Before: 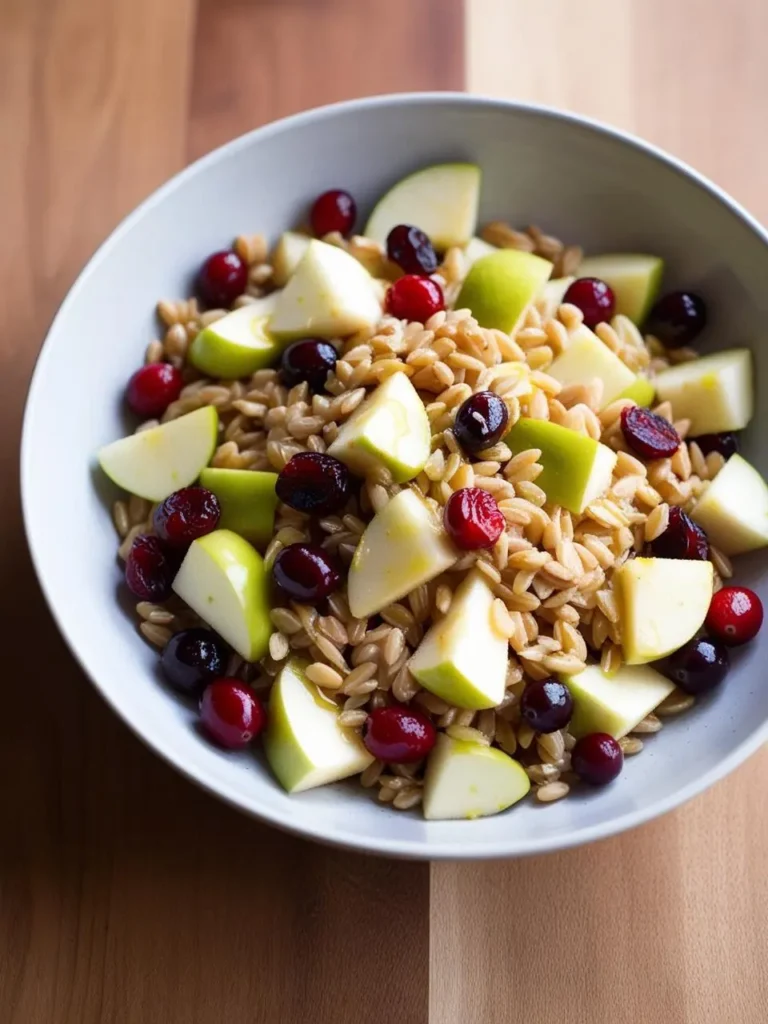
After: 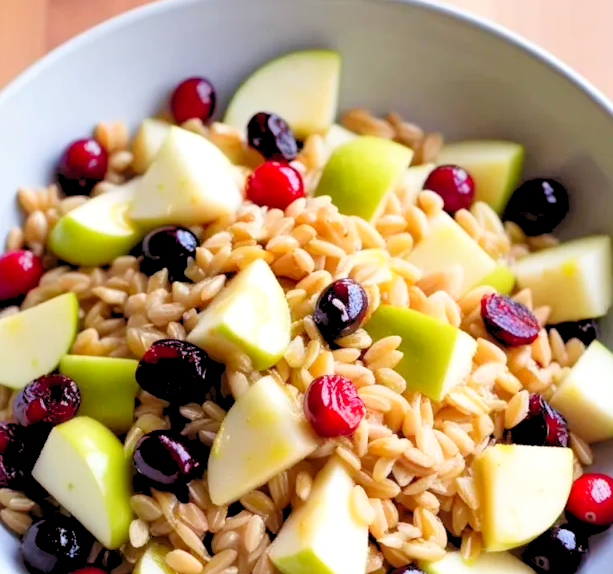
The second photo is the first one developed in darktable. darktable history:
crop: left 18.262%, top 11.093%, right 1.848%, bottom 32.766%
levels: levels [0.072, 0.414, 0.976]
